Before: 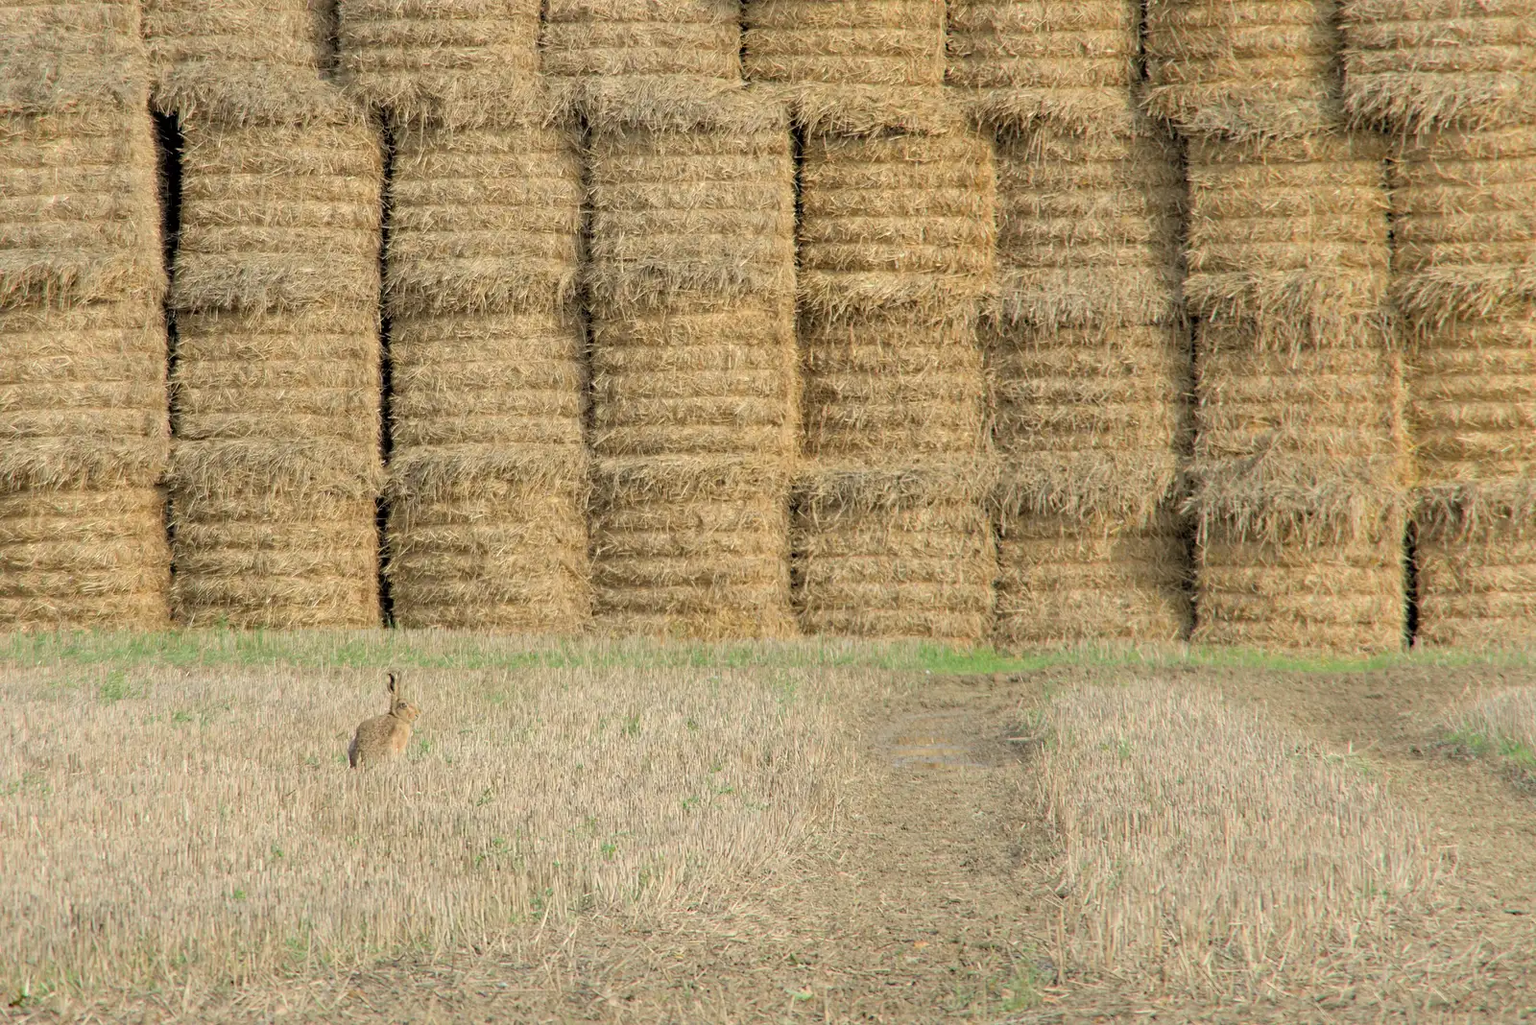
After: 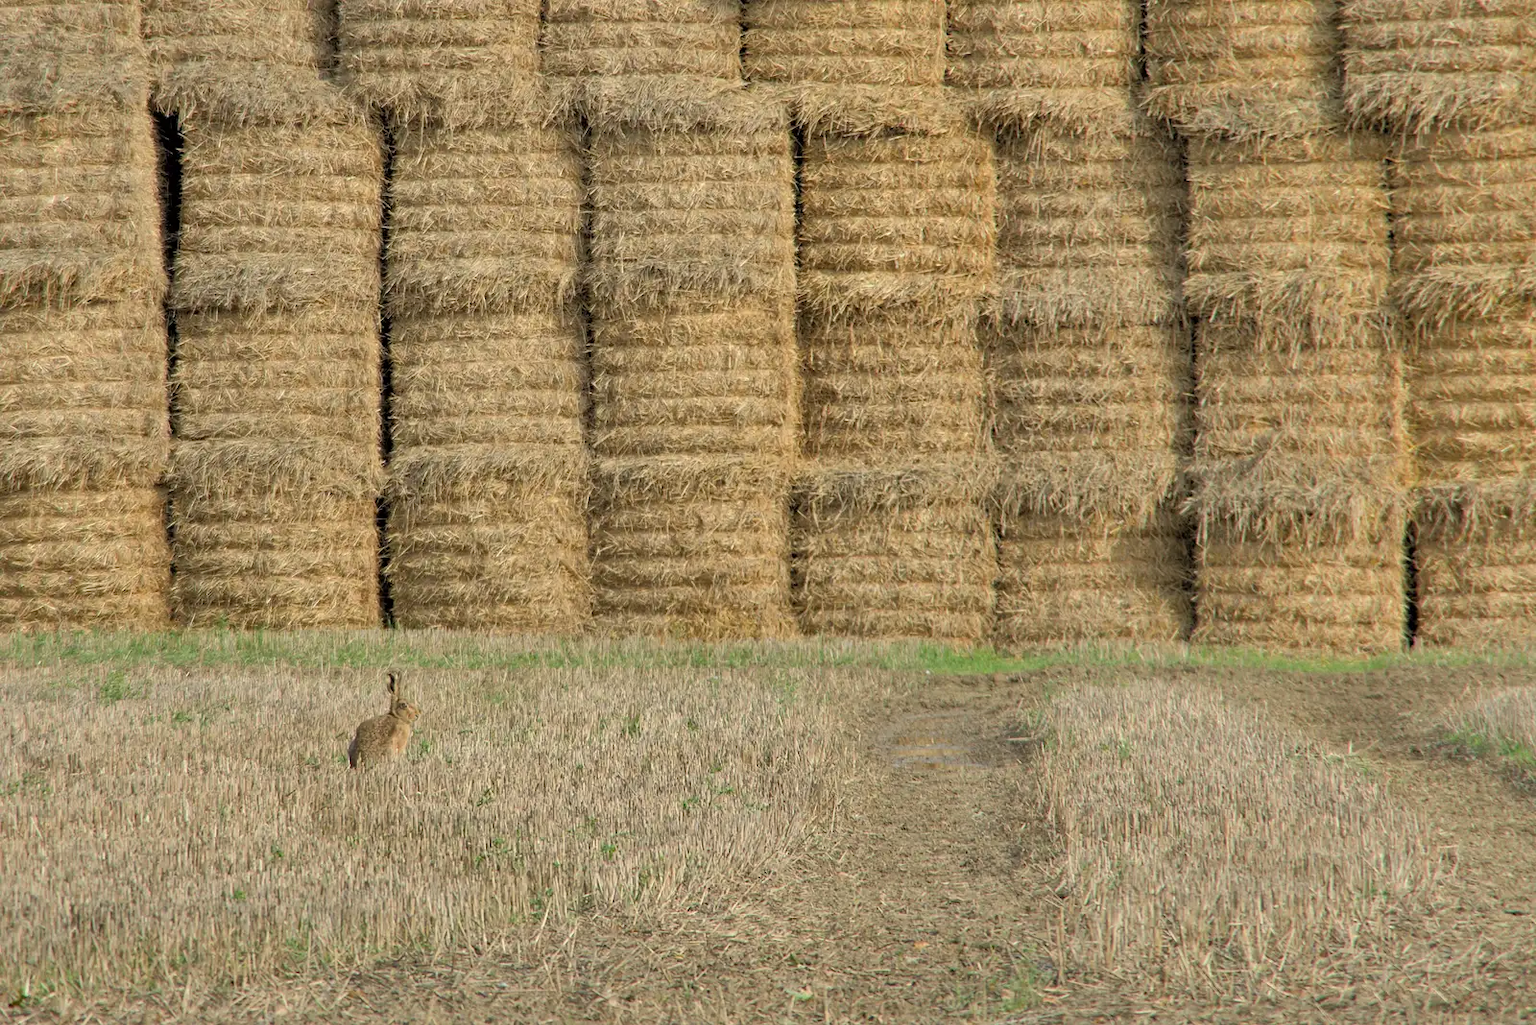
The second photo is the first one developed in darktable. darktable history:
color balance rgb: perceptual saturation grading › global saturation -1%
shadows and highlights: white point adjustment 0.1, highlights -70, soften with gaussian
